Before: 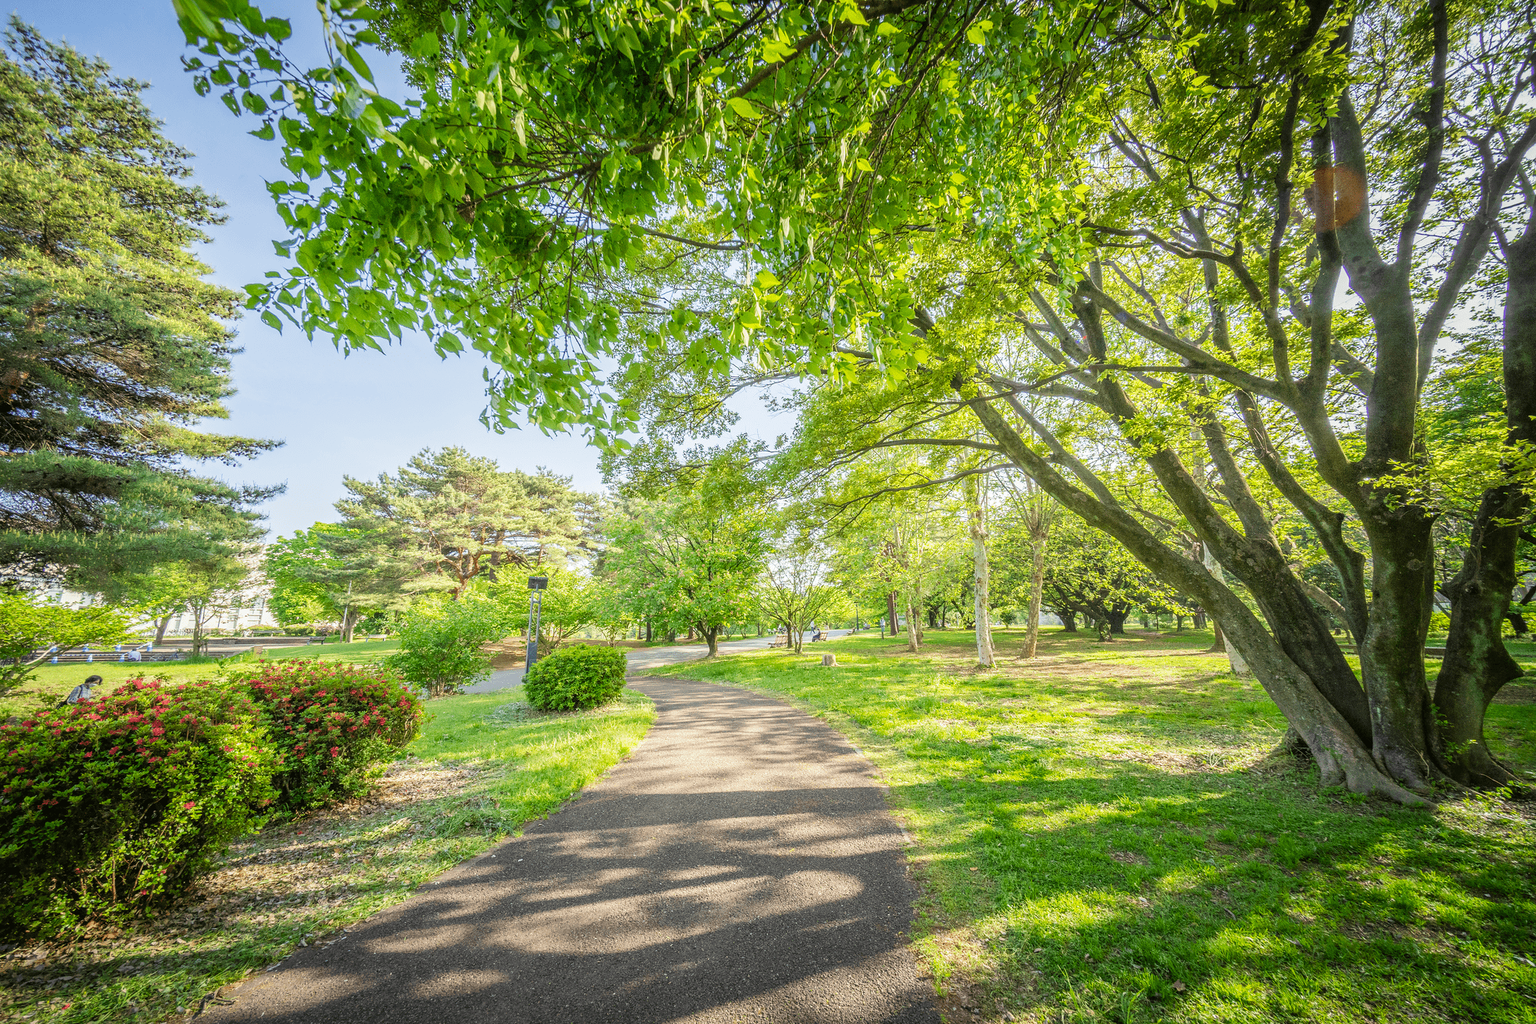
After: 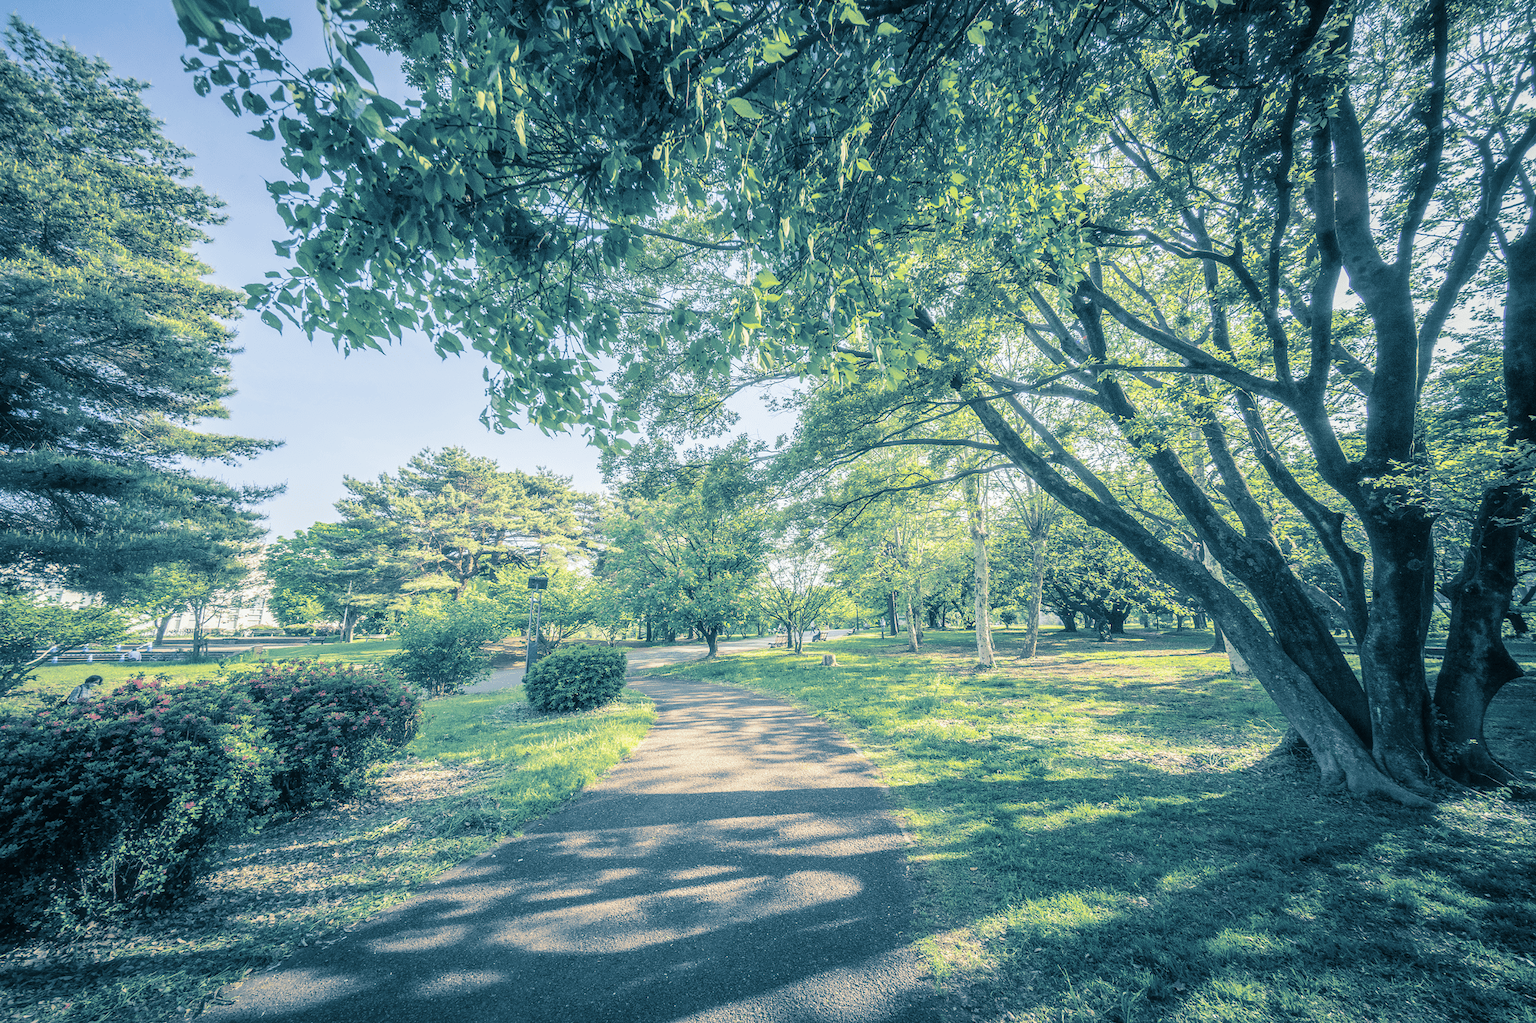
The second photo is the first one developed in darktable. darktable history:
split-toning: shadows › hue 212.4°, balance -70
haze removal: strength -0.1, adaptive false
